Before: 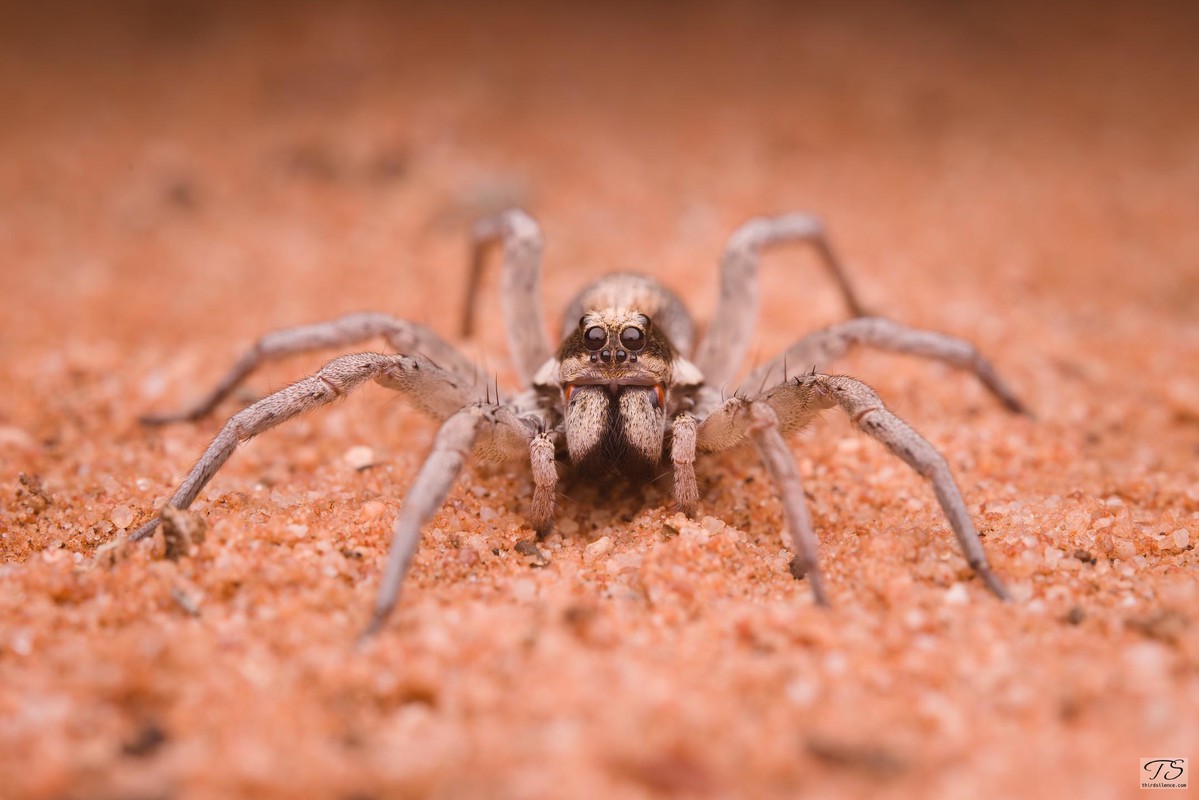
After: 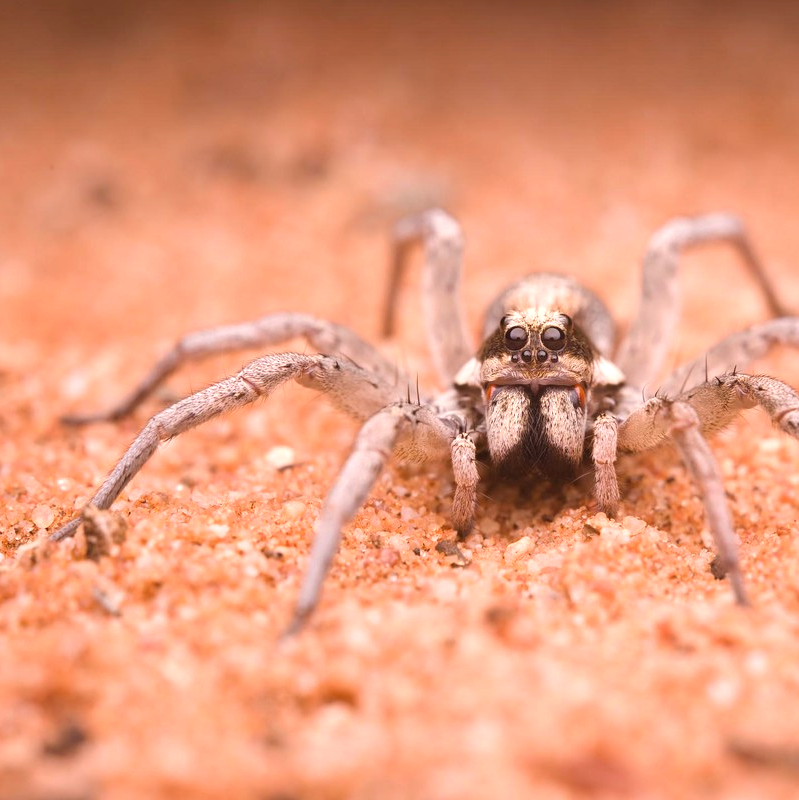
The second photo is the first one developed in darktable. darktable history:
crop and rotate: left 6.617%, right 26.717%
exposure: exposure 0.556 EV, compensate highlight preservation false
